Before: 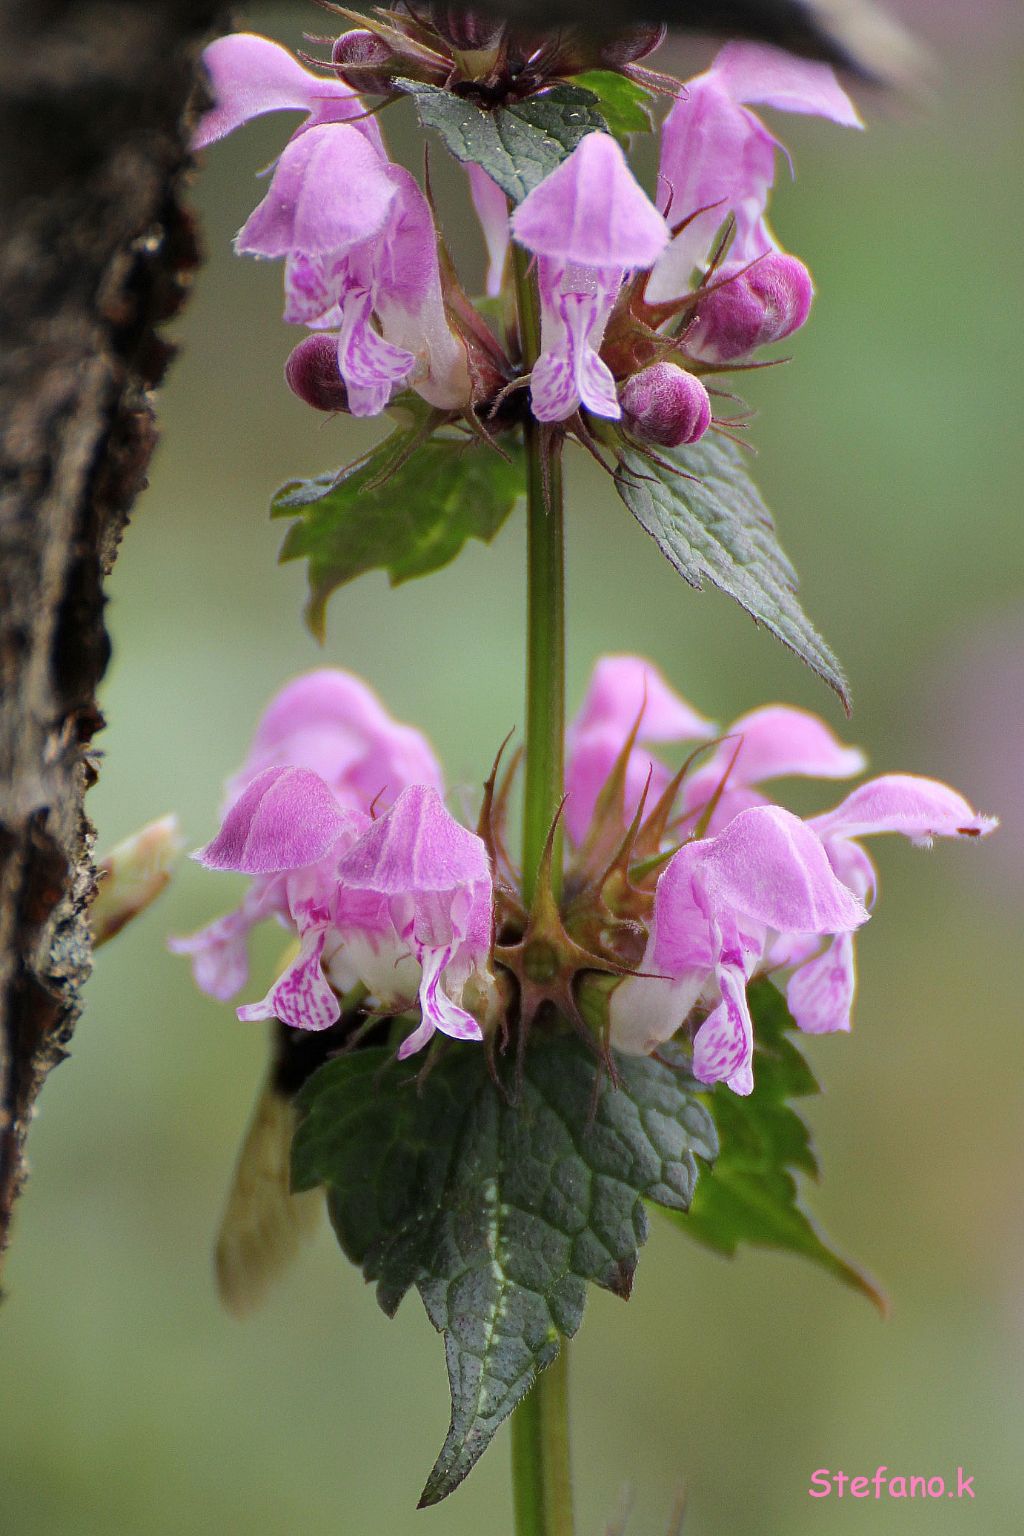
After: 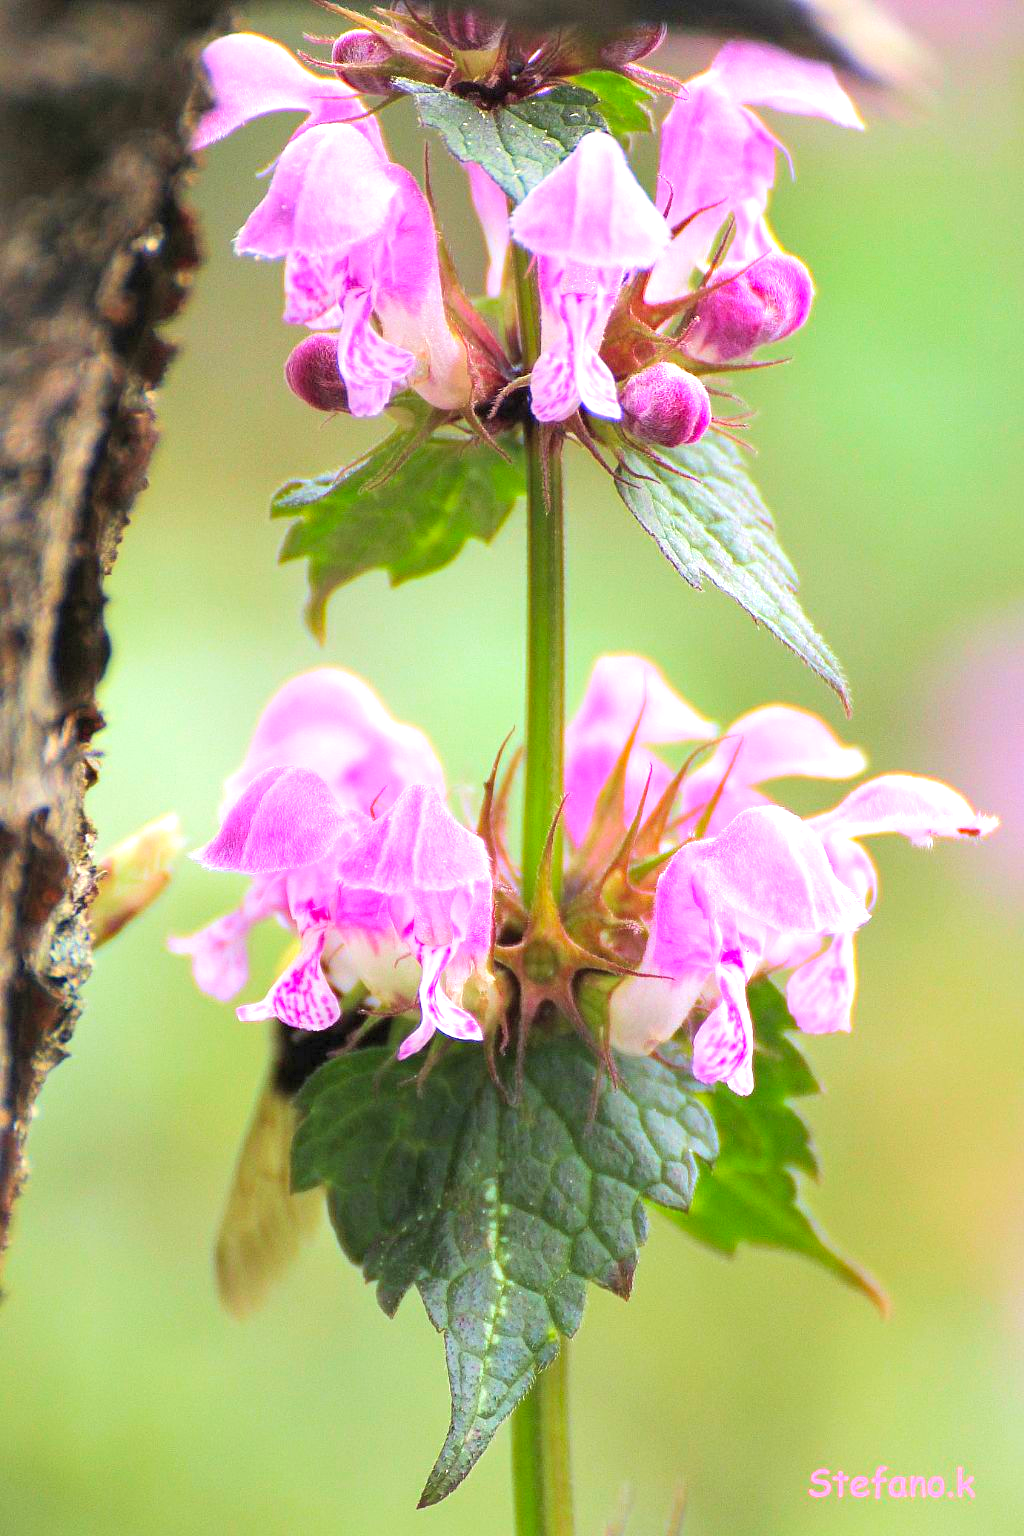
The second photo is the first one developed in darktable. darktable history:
exposure: black level correction 0, exposure 1 EV, compensate exposure bias true, compensate highlight preservation false
contrast brightness saturation: contrast 0.07, brightness 0.18, saturation 0.4
velvia: on, module defaults
